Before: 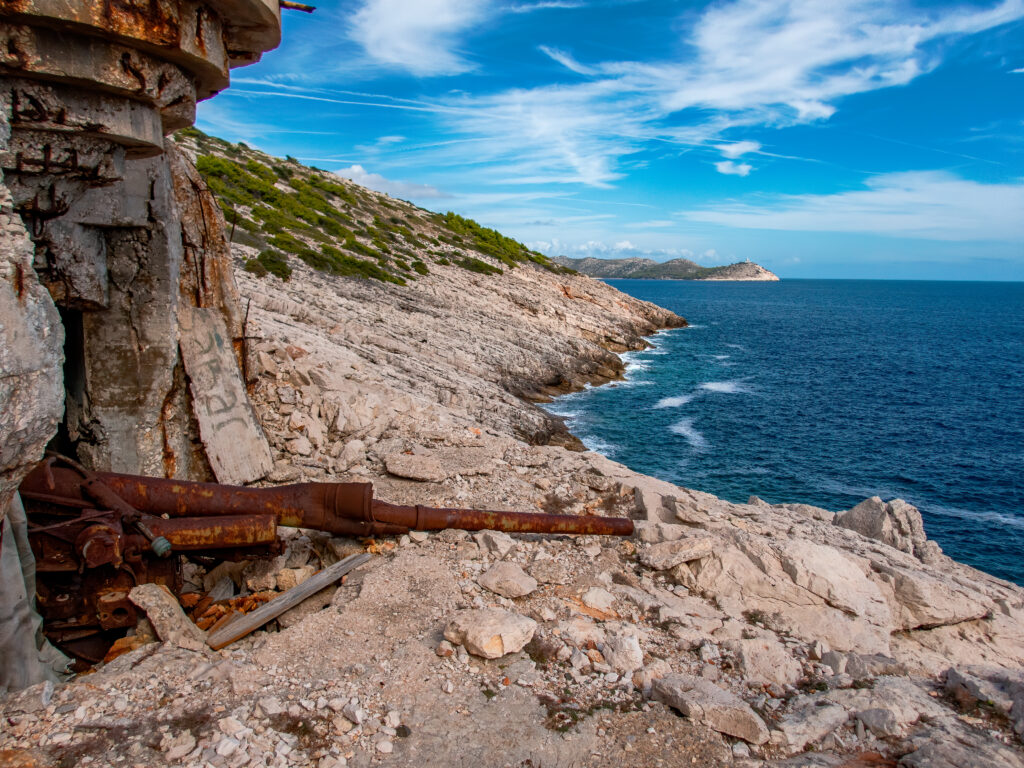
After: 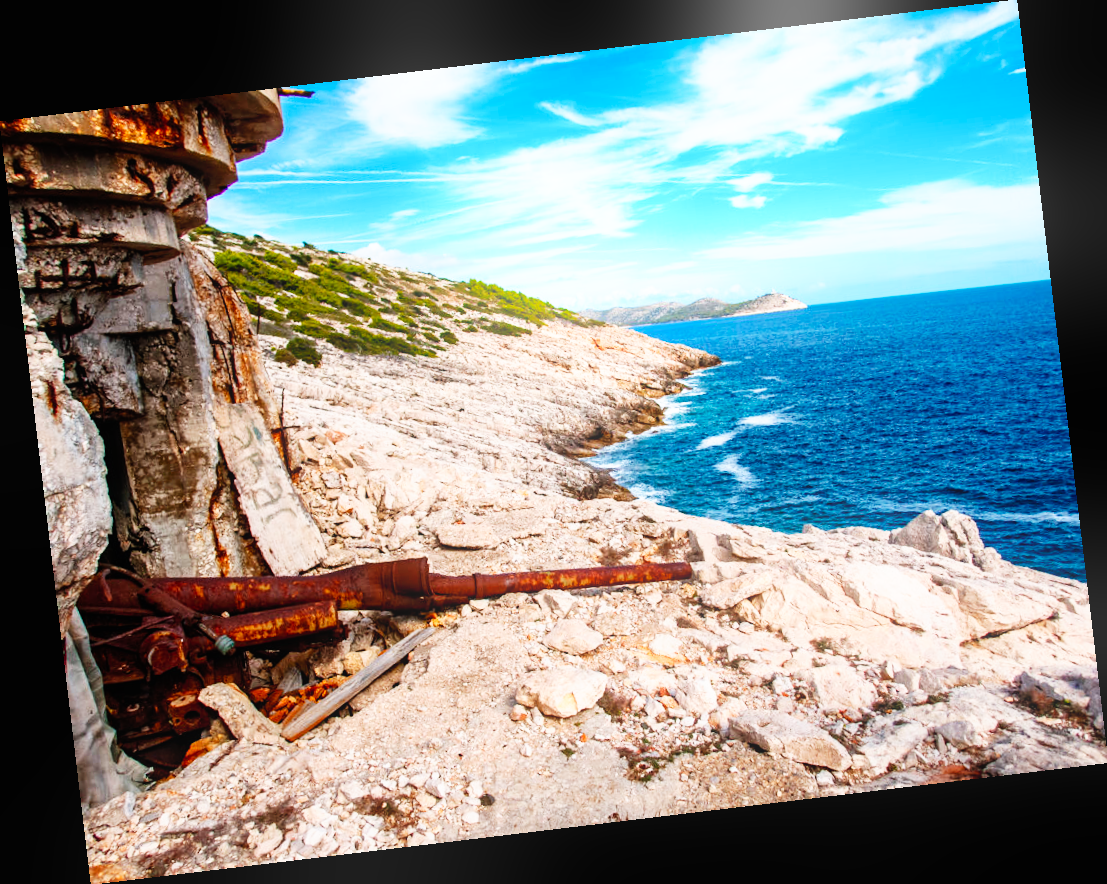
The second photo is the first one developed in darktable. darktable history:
fill light: on, module defaults
bloom: size 13.65%, threshold 98.39%, strength 4.82%
base curve: curves: ch0 [(0, 0) (0.007, 0.004) (0.027, 0.03) (0.046, 0.07) (0.207, 0.54) (0.442, 0.872) (0.673, 0.972) (1, 1)], preserve colors none
rotate and perspective: rotation -6.83°, automatic cropping off
